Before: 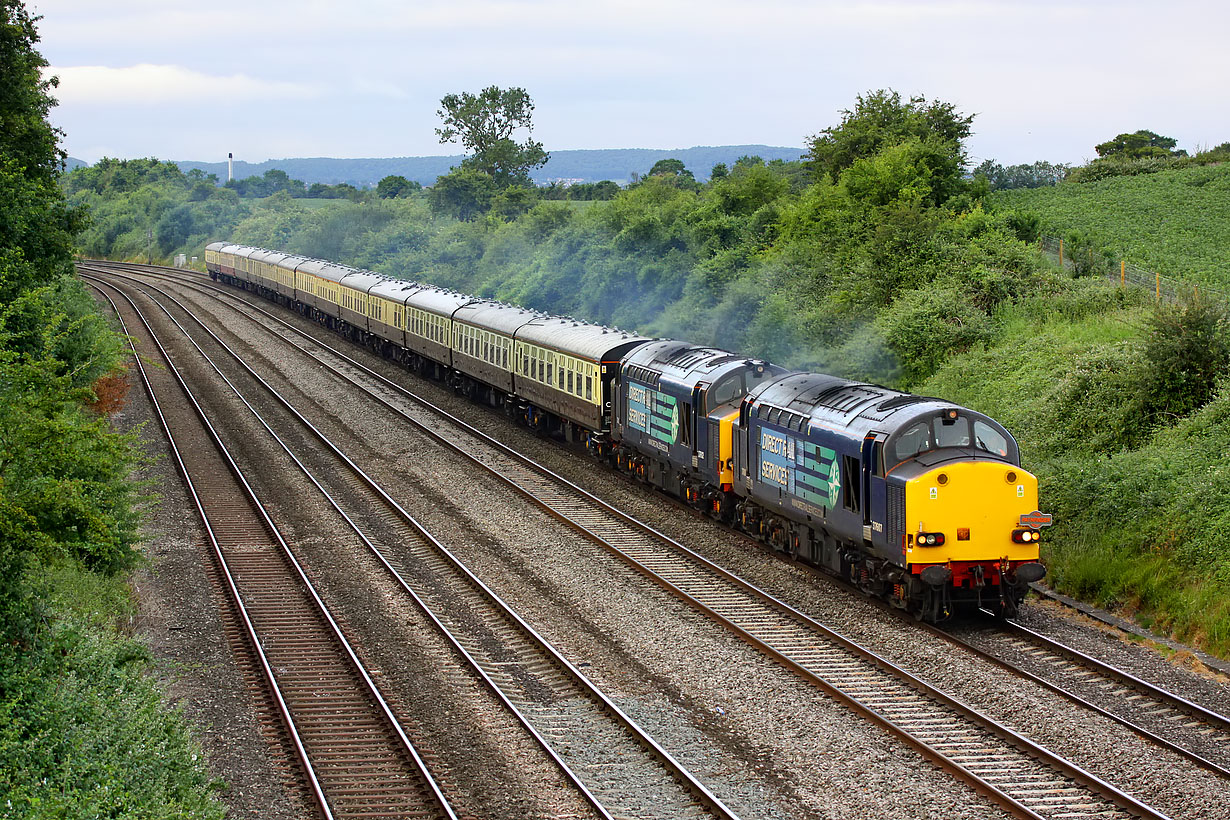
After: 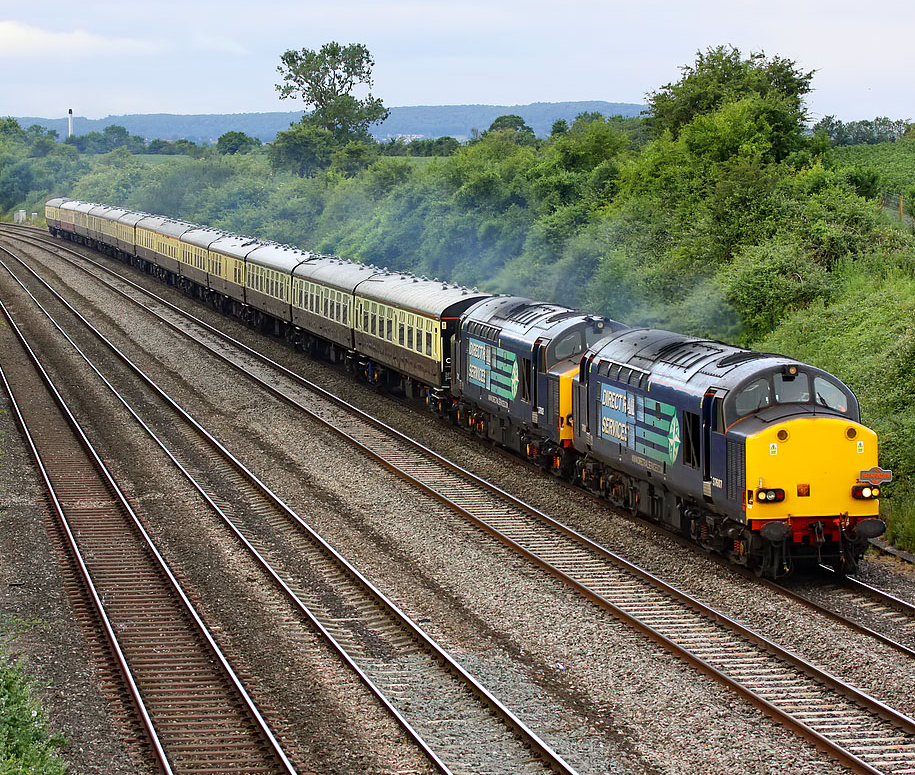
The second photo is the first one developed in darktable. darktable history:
crop and rotate: left 13.058%, top 5.377%, right 12.539%
